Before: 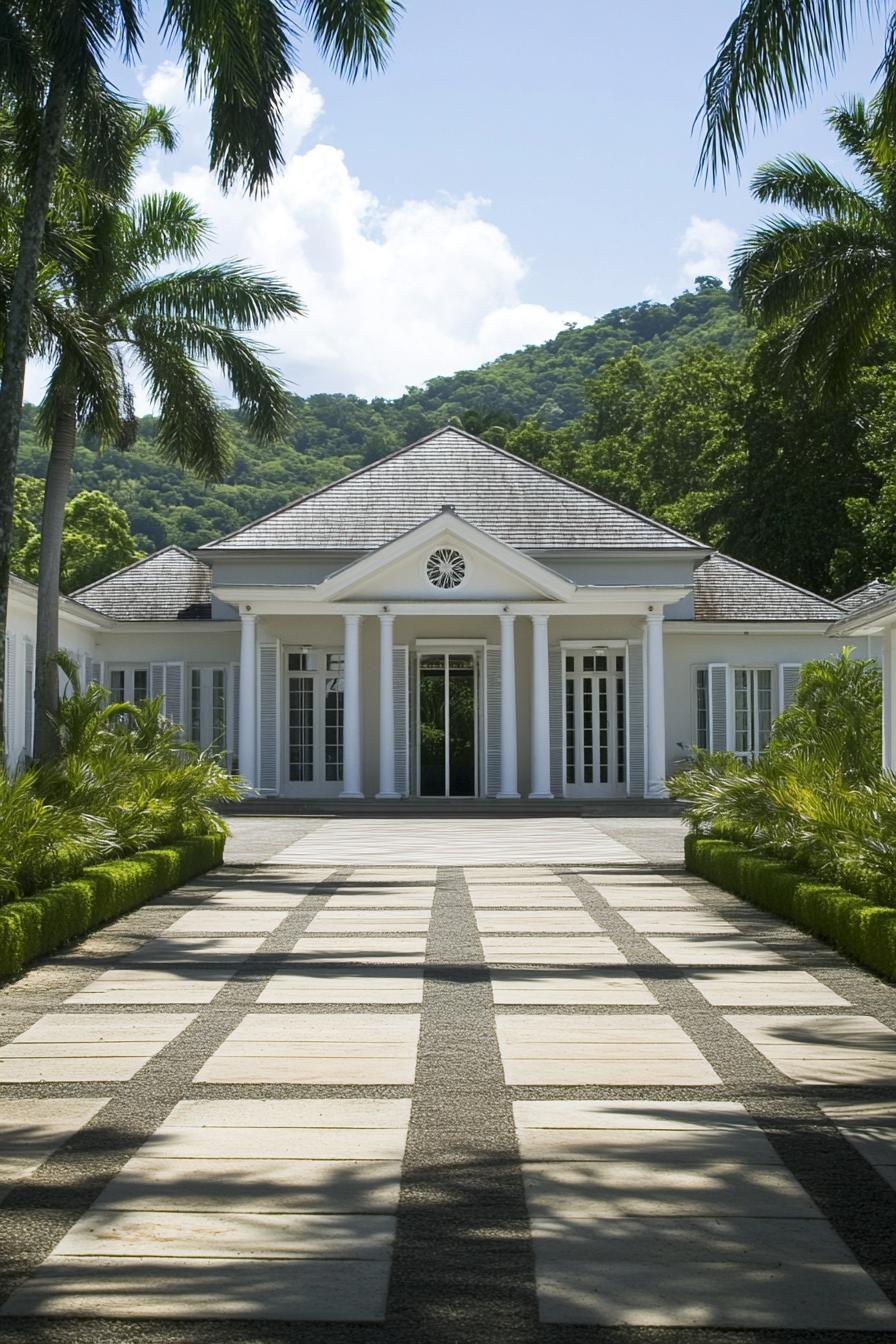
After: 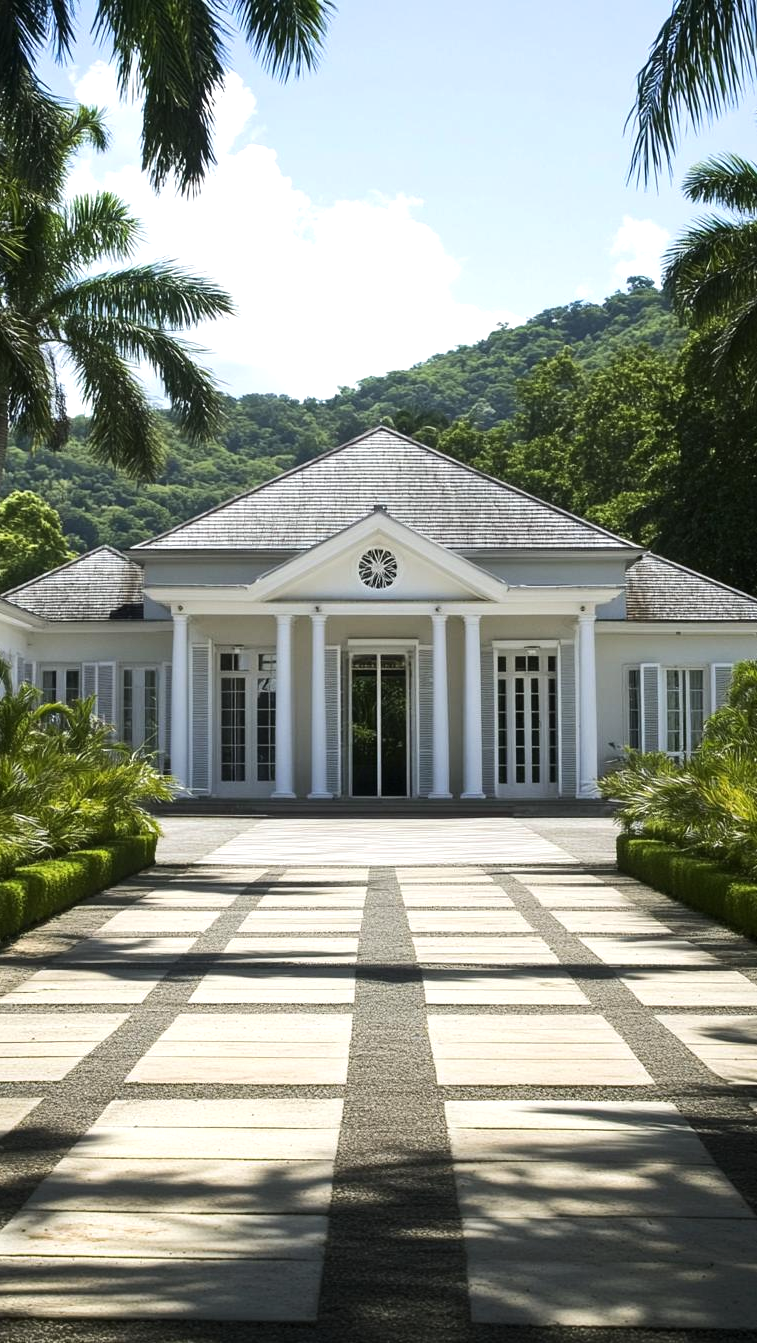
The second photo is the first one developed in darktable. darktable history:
crop: left 7.681%, right 7.813%
tone equalizer: -8 EV -0.409 EV, -7 EV -0.421 EV, -6 EV -0.314 EV, -5 EV -0.253 EV, -3 EV 0.226 EV, -2 EV 0.363 EV, -1 EV 0.381 EV, +0 EV 0.404 EV, edges refinement/feathering 500, mask exposure compensation -1.24 EV, preserve details no
